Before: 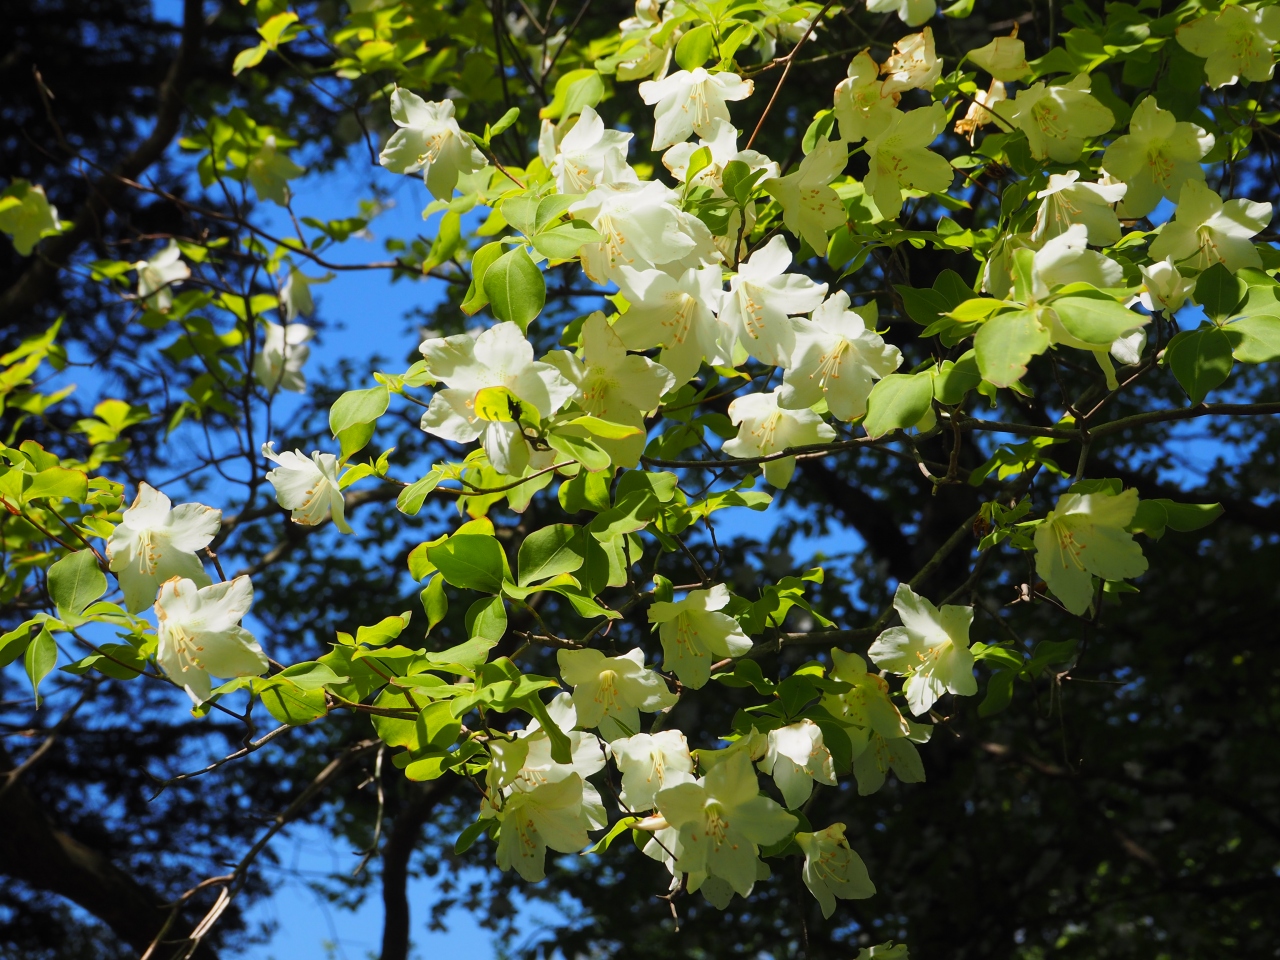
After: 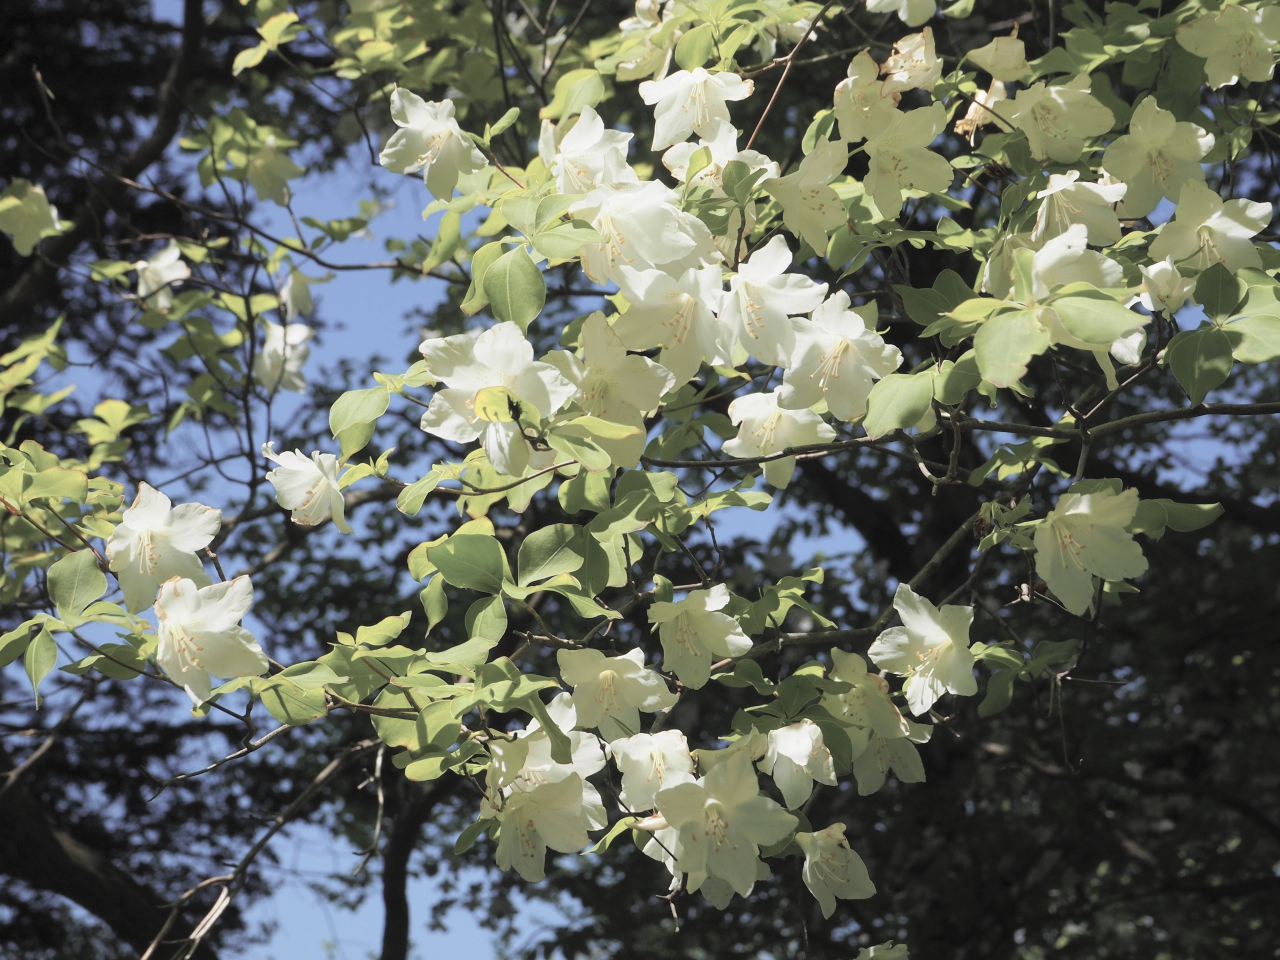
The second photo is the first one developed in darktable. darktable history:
shadows and highlights: shadows 25.91, highlights -23.44
contrast brightness saturation: brightness 0.187, saturation -0.512
